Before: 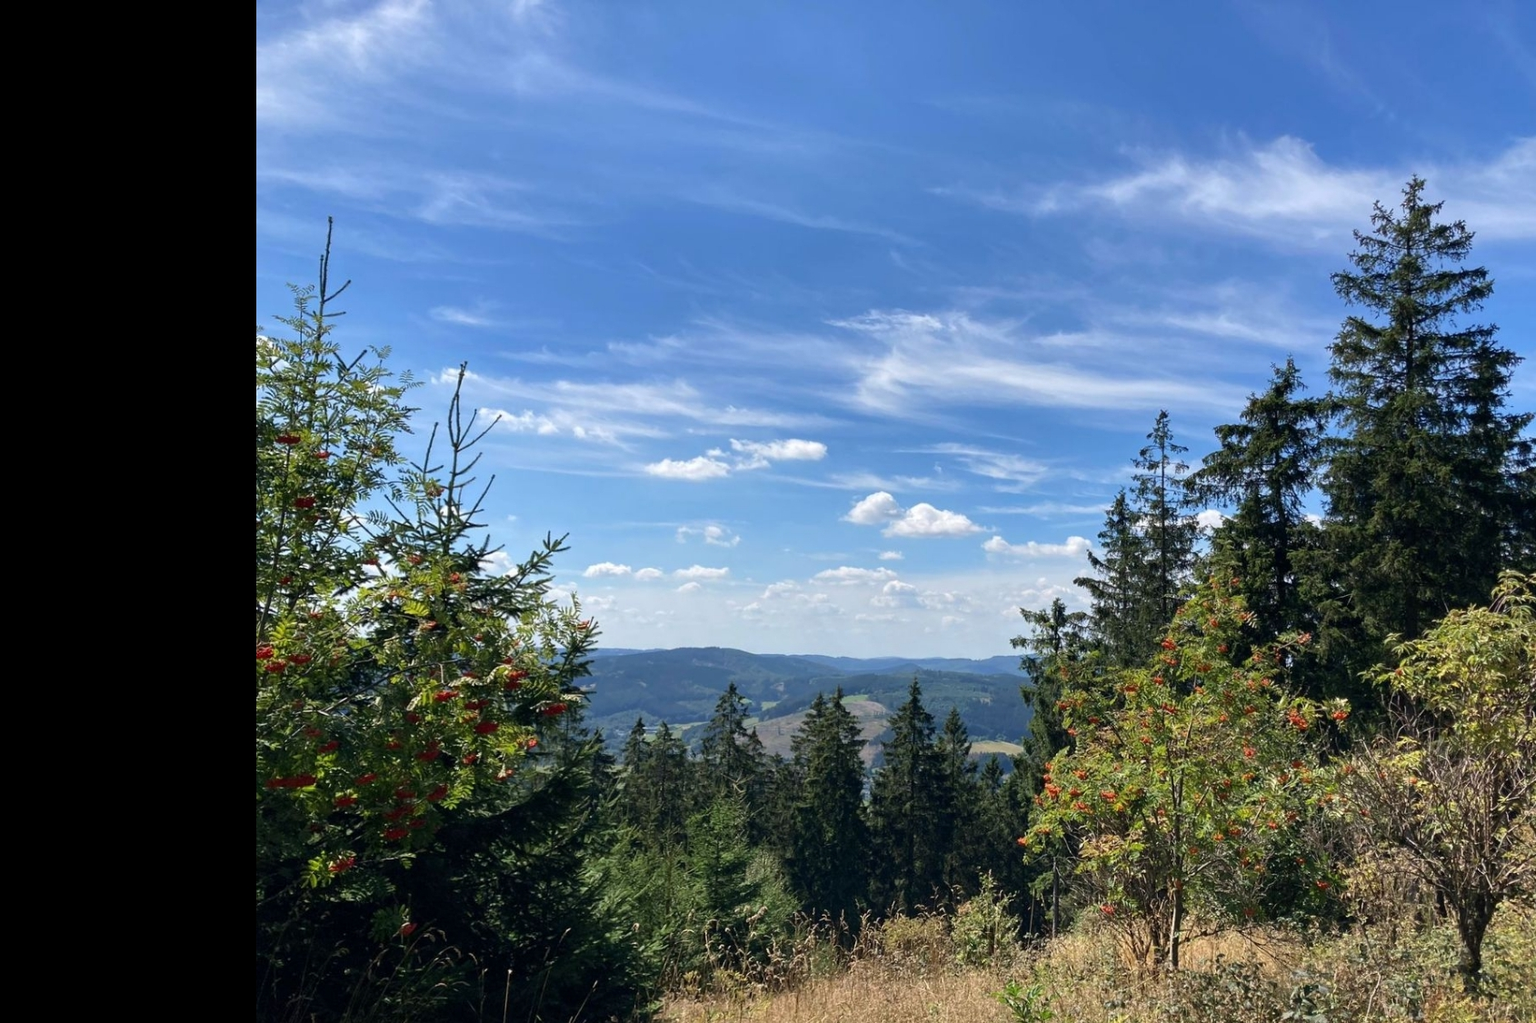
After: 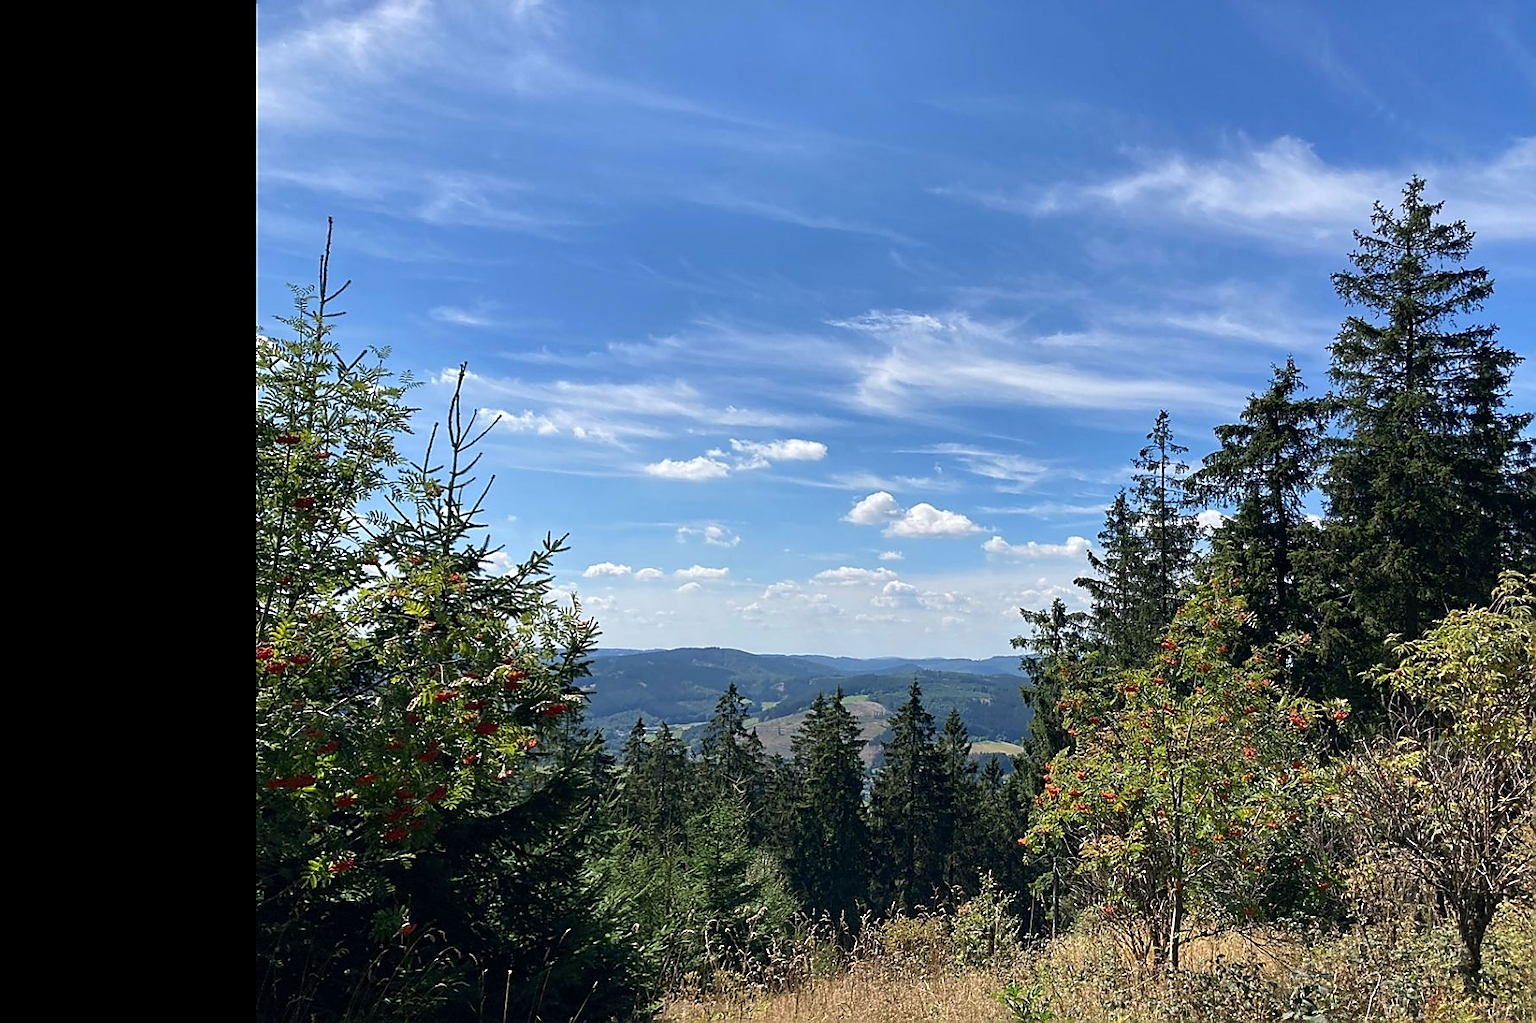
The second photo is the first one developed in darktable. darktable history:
sharpen: radius 1.4, amount 1.25, threshold 0.7
tone equalizer: on, module defaults
